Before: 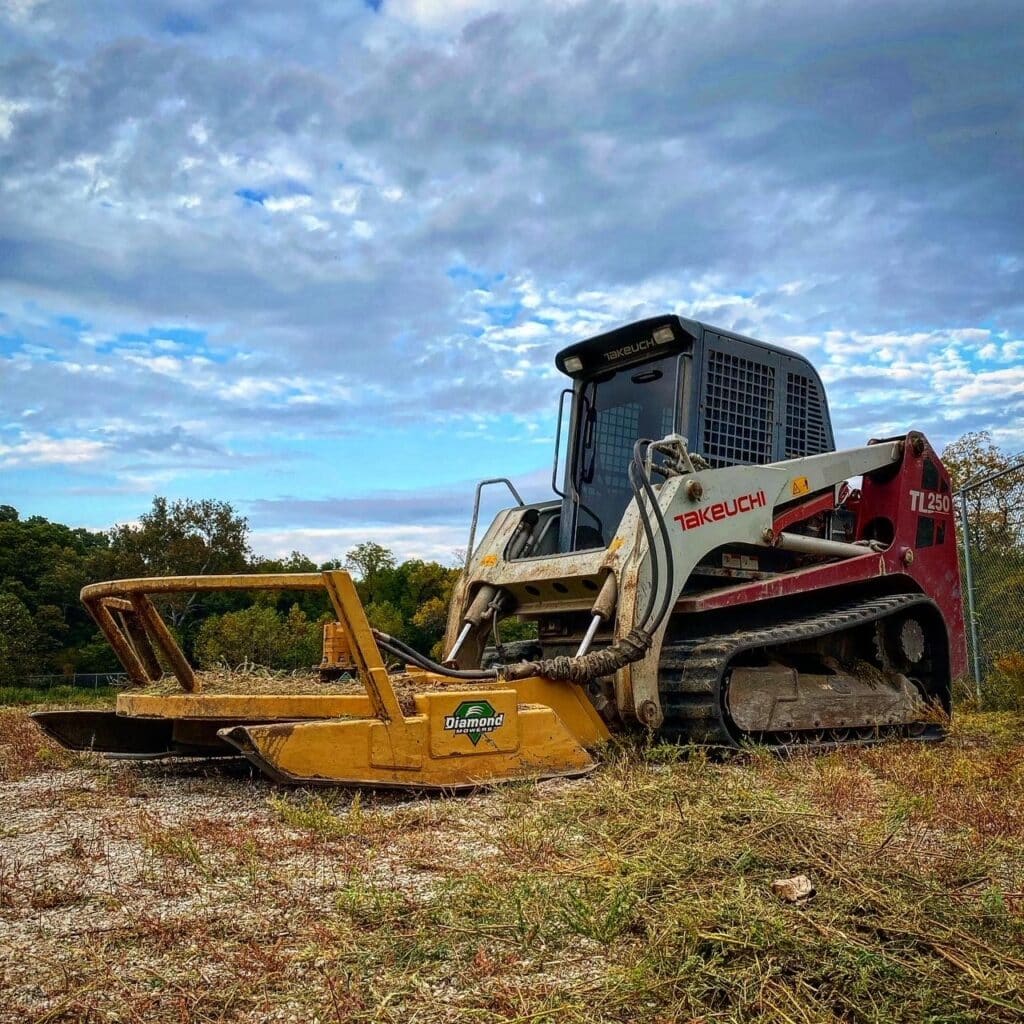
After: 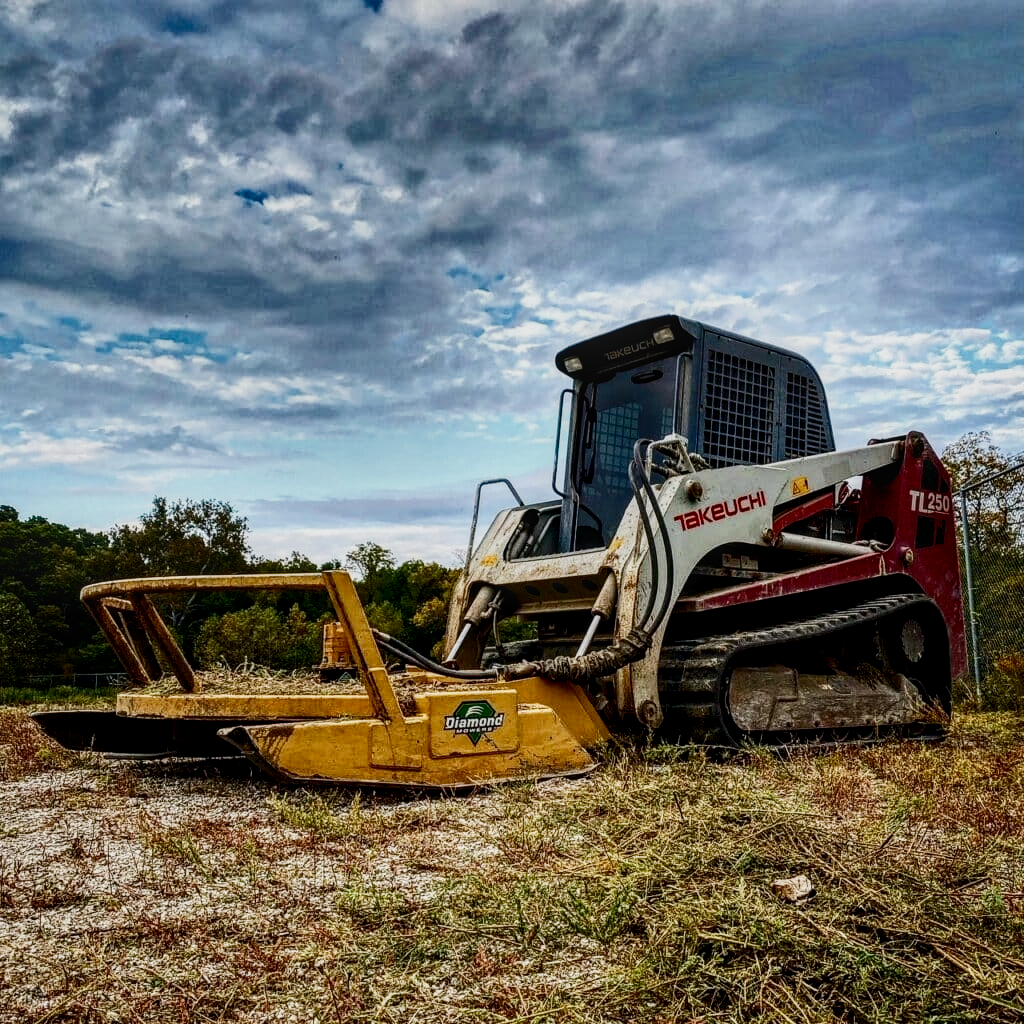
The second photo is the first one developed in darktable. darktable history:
shadows and highlights: shadows 17.26, highlights -84.35, soften with gaussian
local contrast: on, module defaults
contrast brightness saturation: contrast 0.287
filmic rgb: black relative exposure -8.03 EV, white relative exposure 3.87 EV, hardness 4.29, preserve chrominance no, color science v4 (2020), contrast in shadows soft, contrast in highlights soft
